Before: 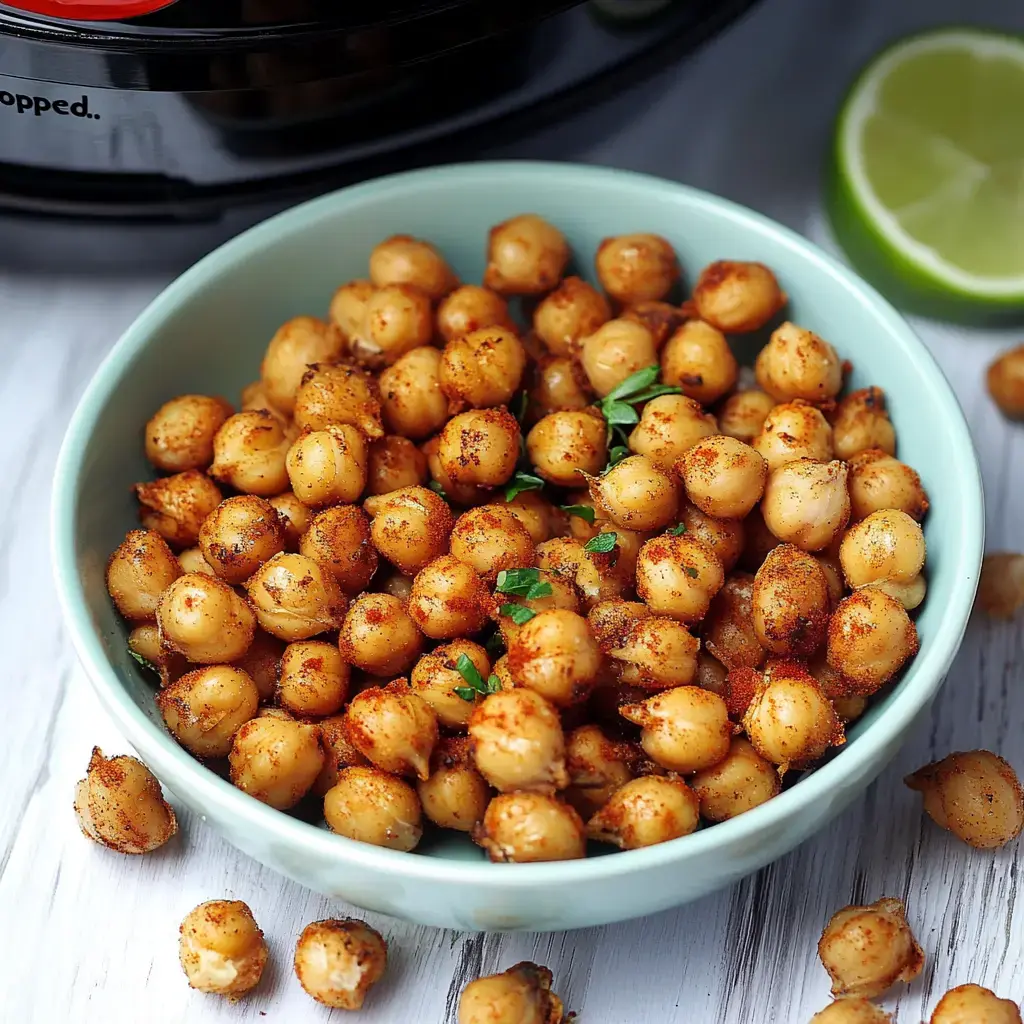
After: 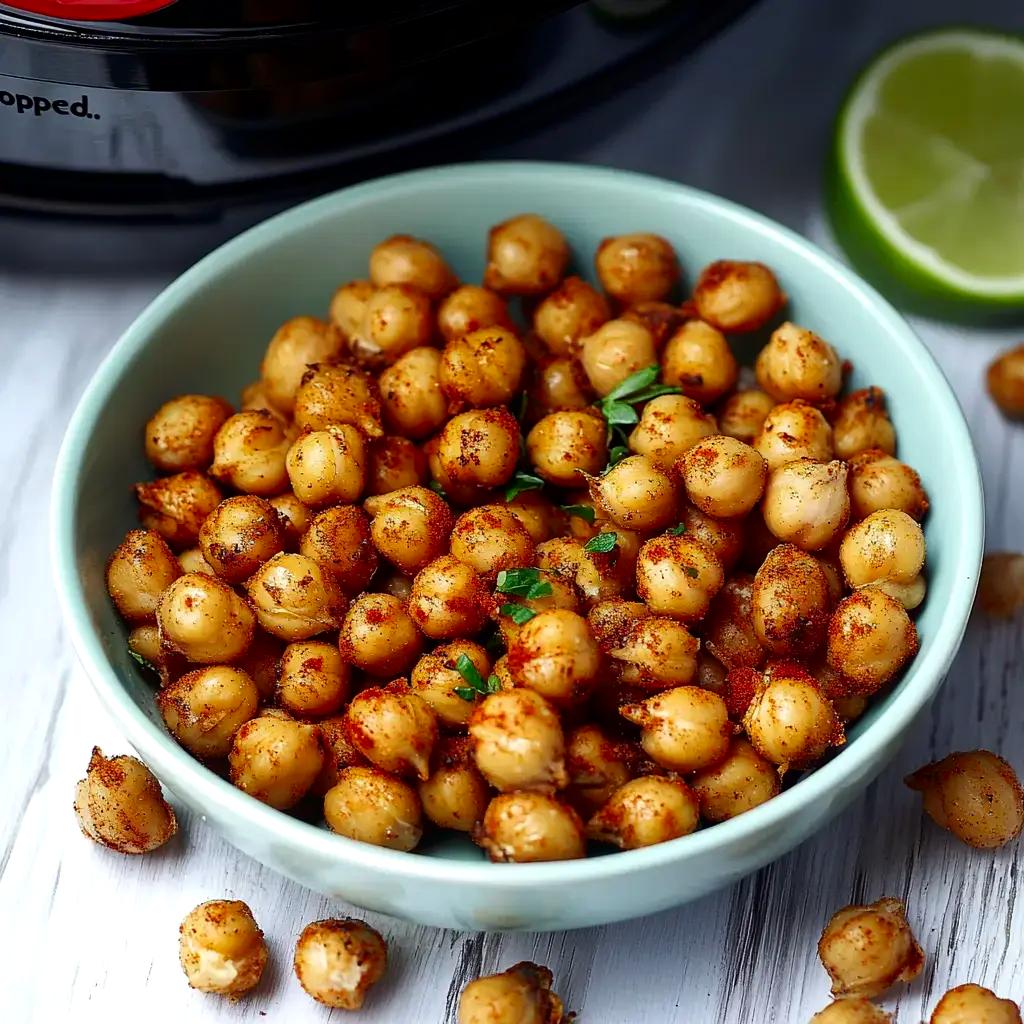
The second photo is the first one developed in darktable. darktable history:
contrast brightness saturation: contrast 0.069, brightness -0.13, saturation 0.062
exposure: exposure 0.083 EV, compensate exposure bias true, compensate highlight preservation false
